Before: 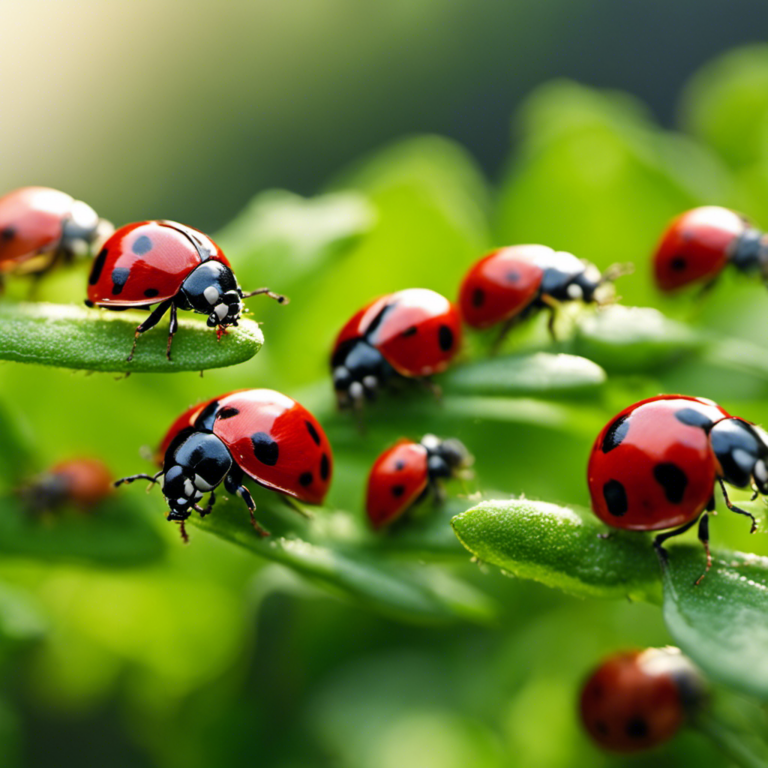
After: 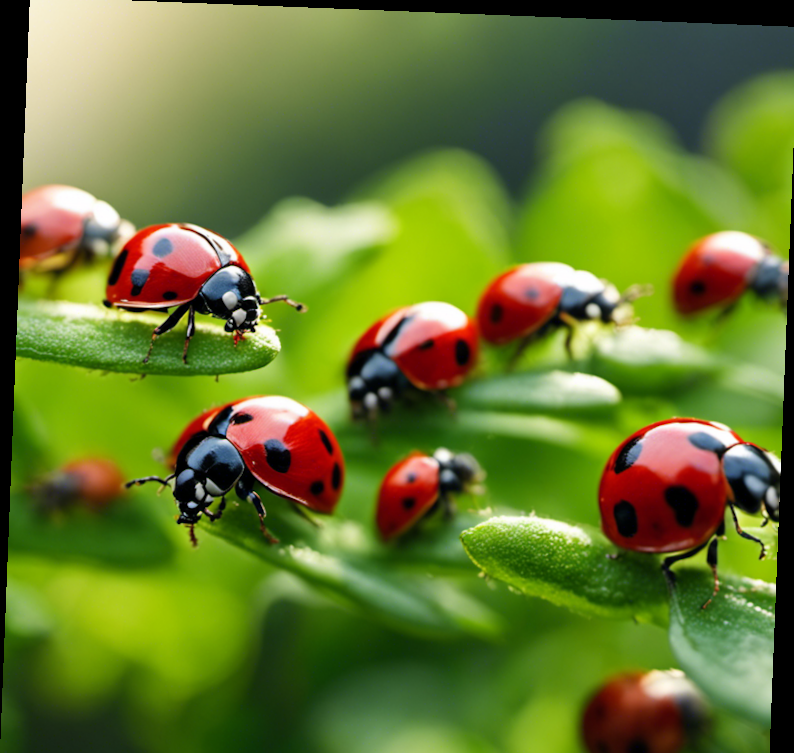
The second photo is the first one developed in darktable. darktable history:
crop: top 0.448%, right 0.264%, bottom 5.045%
rotate and perspective: rotation 2.27°, automatic cropping off
